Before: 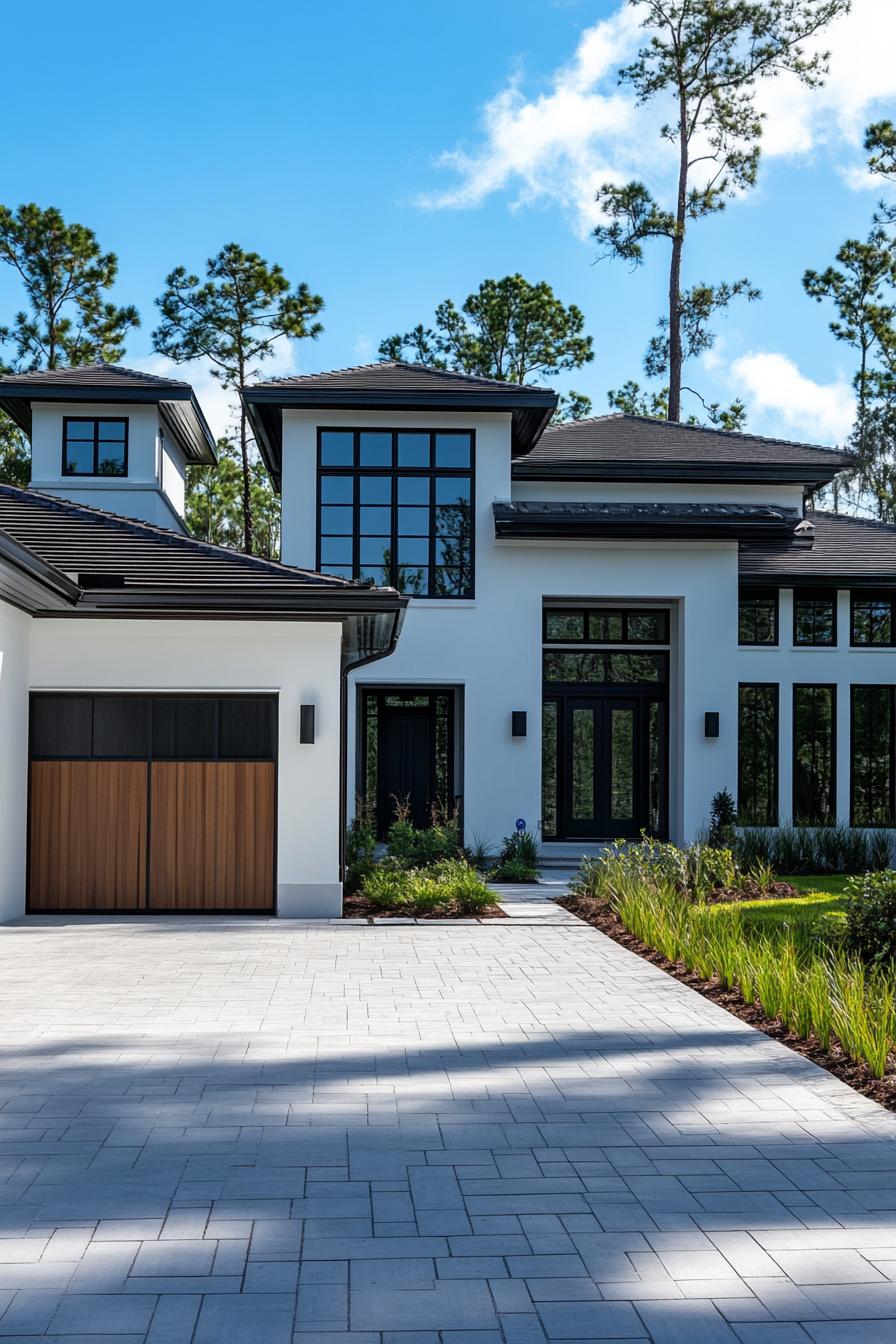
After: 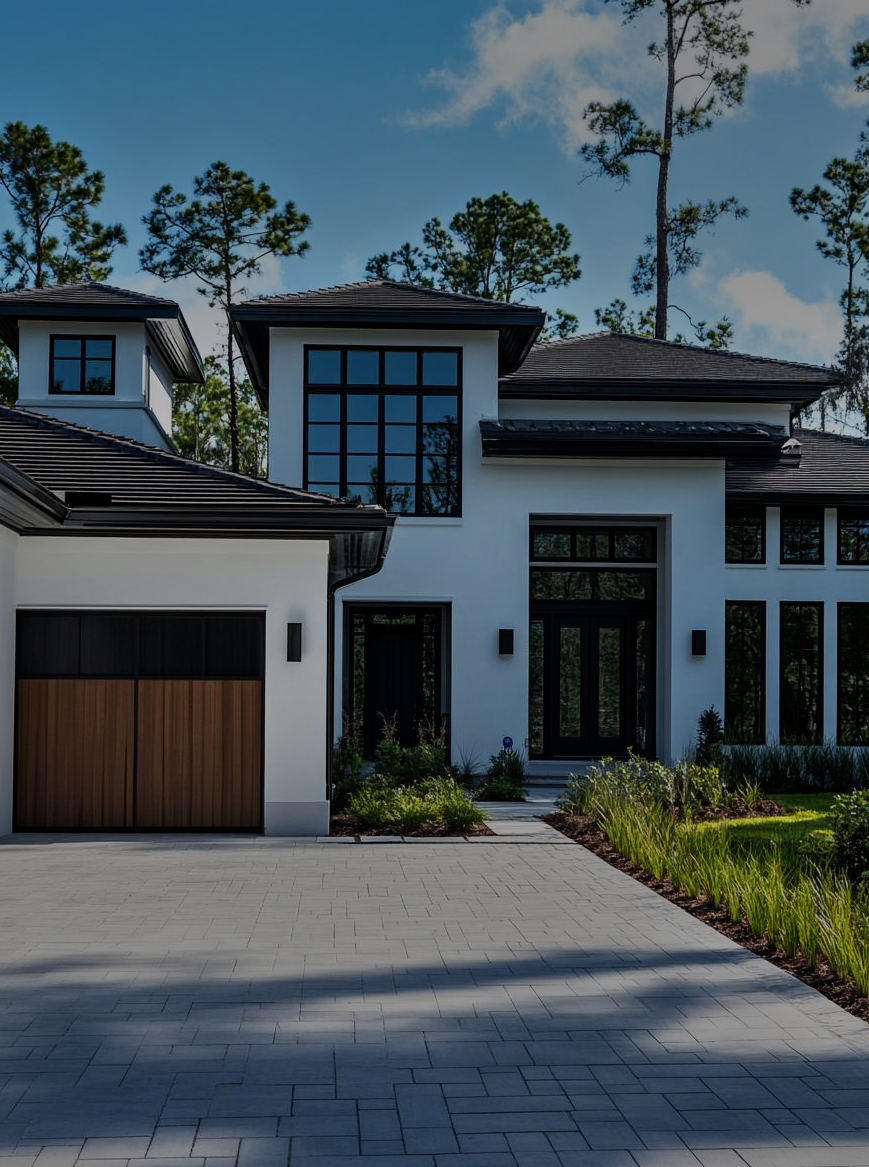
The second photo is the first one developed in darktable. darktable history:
tone equalizer: -8 EV -1.99 EV, -7 EV -1.97 EV, -6 EV -1.96 EV, -5 EV -1.98 EV, -4 EV -1.99 EV, -3 EV -2 EV, -2 EV -2 EV, -1 EV -1.61 EV, +0 EV -2 EV
crop: left 1.47%, top 6.119%, right 1.524%, bottom 6.995%
shadows and highlights: highlights 69.15, soften with gaussian
